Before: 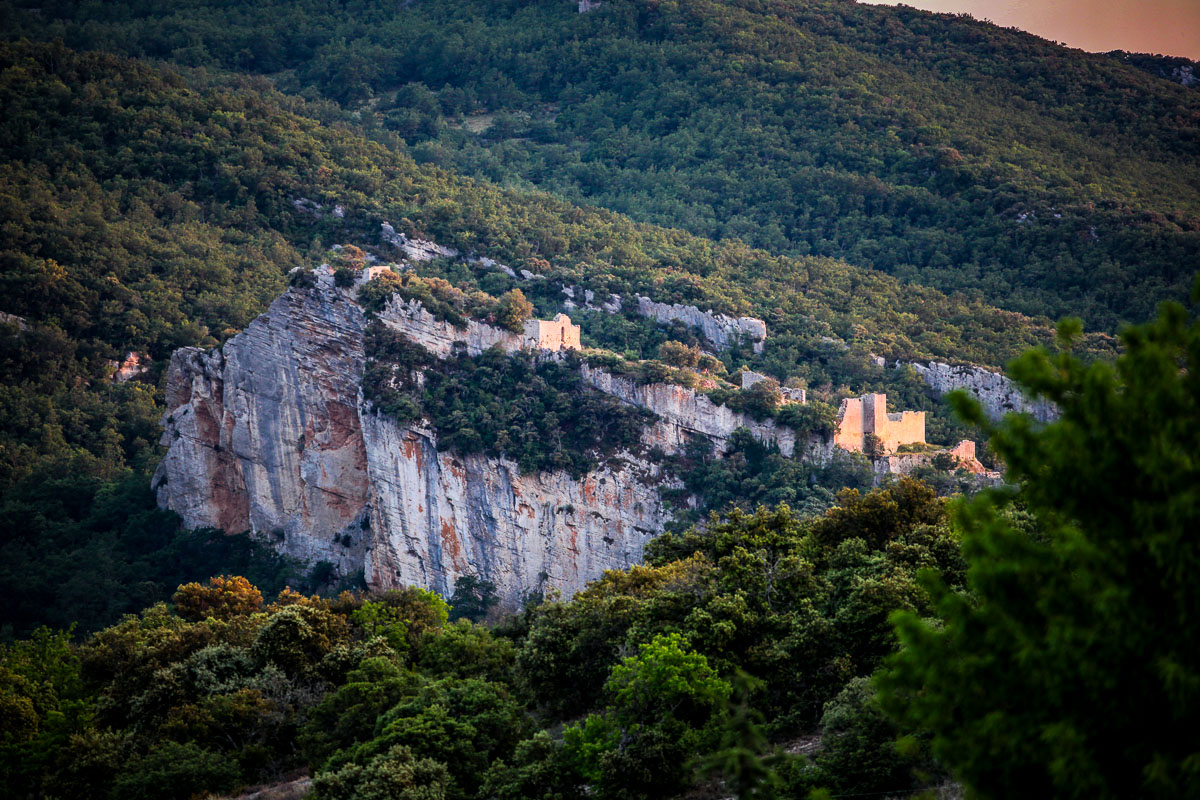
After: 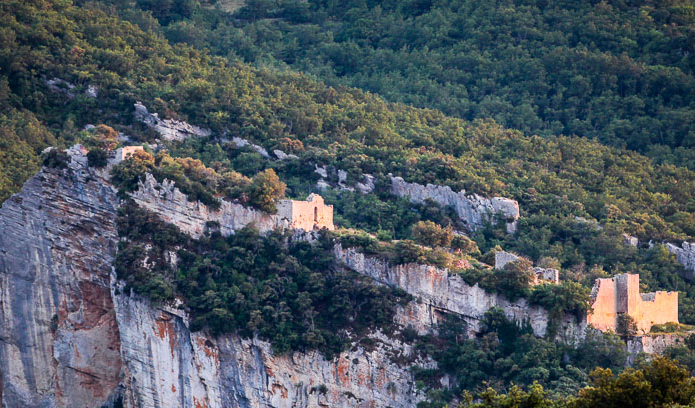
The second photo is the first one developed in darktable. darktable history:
crop: left 20.653%, top 15.087%, right 21.399%, bottom 33.865%
